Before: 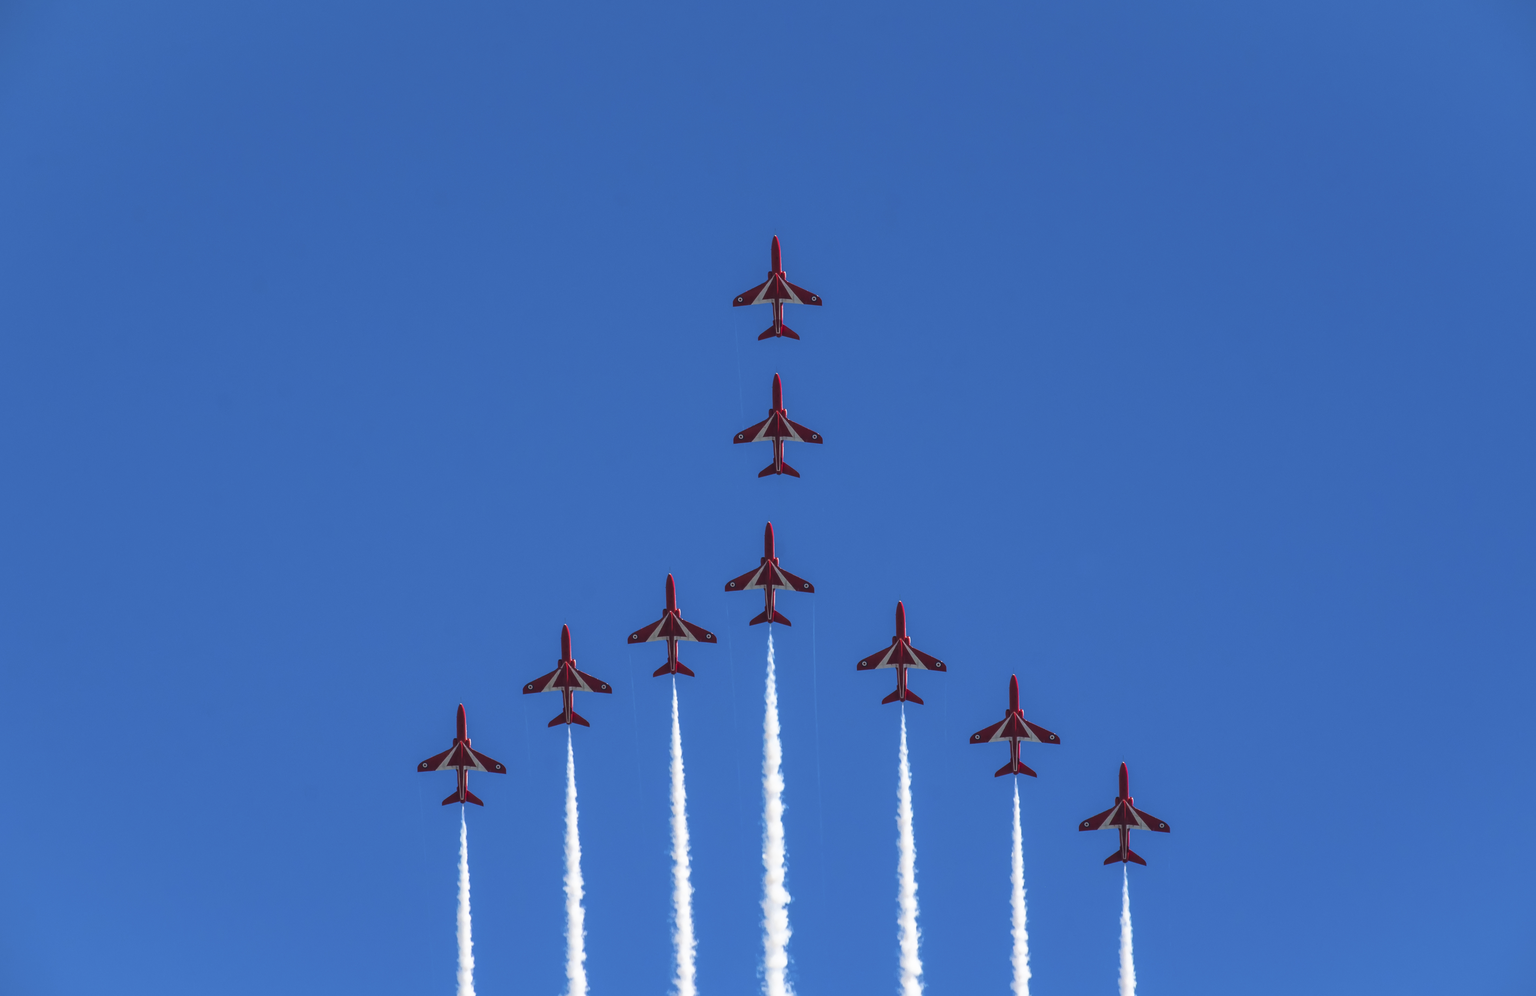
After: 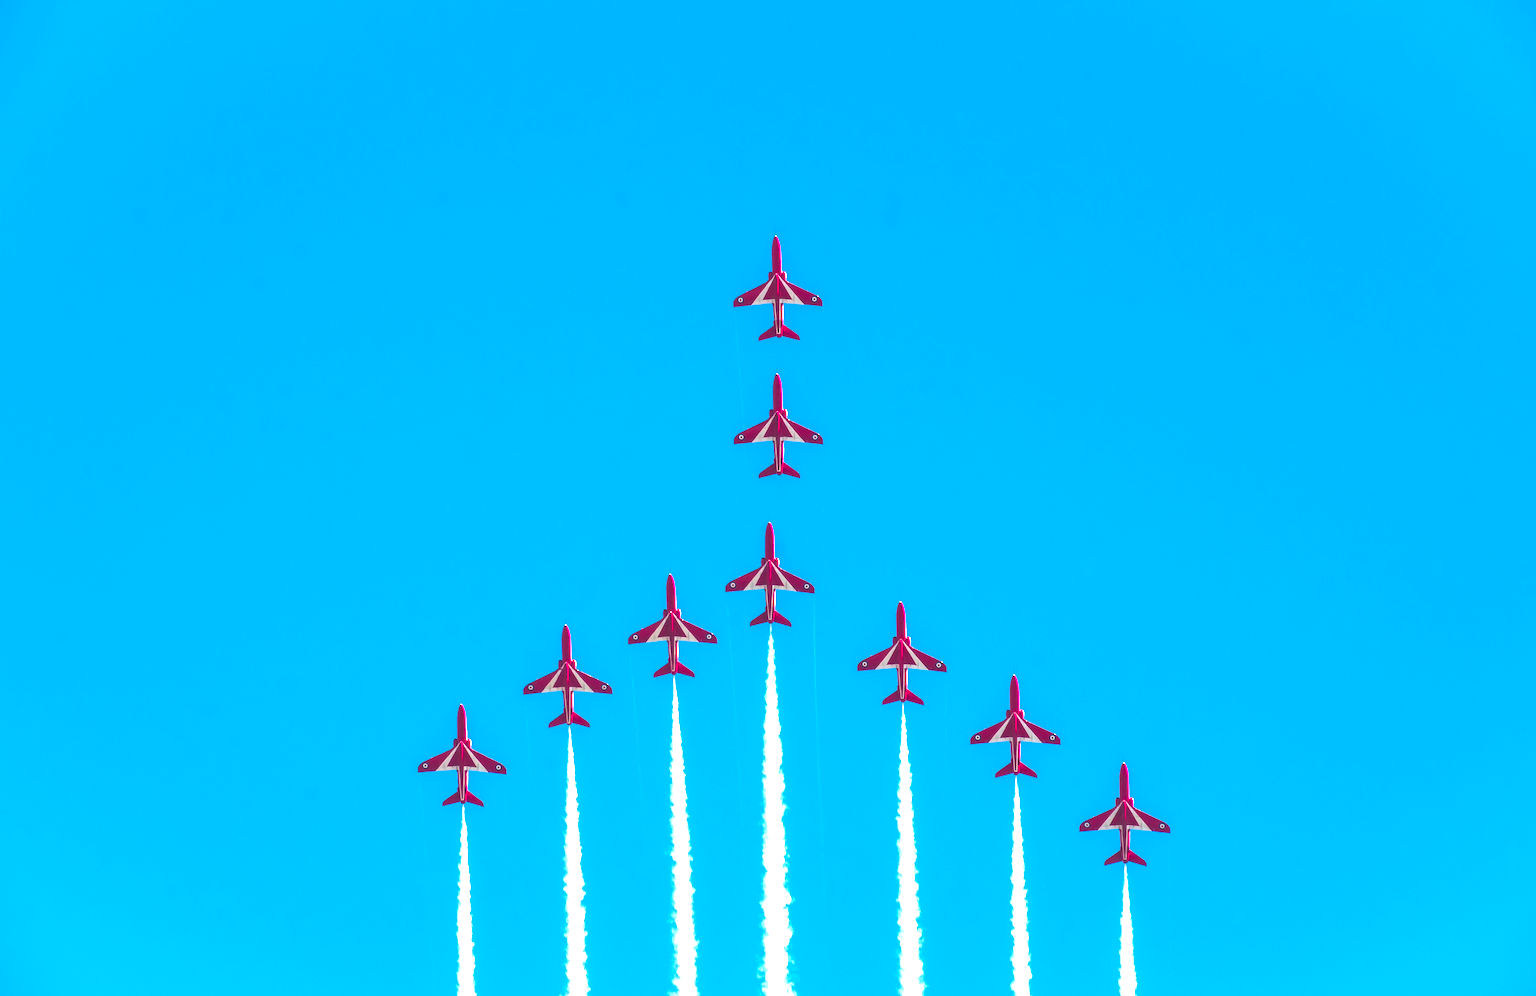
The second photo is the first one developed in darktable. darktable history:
color balance rgb: shadows lift › chroma 2%, shadows lift › hue 247.2°, power › chroma 0.3%, power › hue 25.2°, highlights gain › chroma 3%, highlights gain › hue 60°, global offset › luminance 2%, perceptual saturation grading › global saturation 20%, perceptual saturation grading › highlights -20%, perceptual saturation grading › shadows 30%
exposure: black level correction 0.001, exposure 1.646 EV, compensate exposure bias true, compensate highlight preservation false
color zones: curves: ch1 [(0.239, 0.552) (0.75, 0.5)]; ch2 [(0.25, 0.462) (0.749, 0.457)], mix 25.94%
